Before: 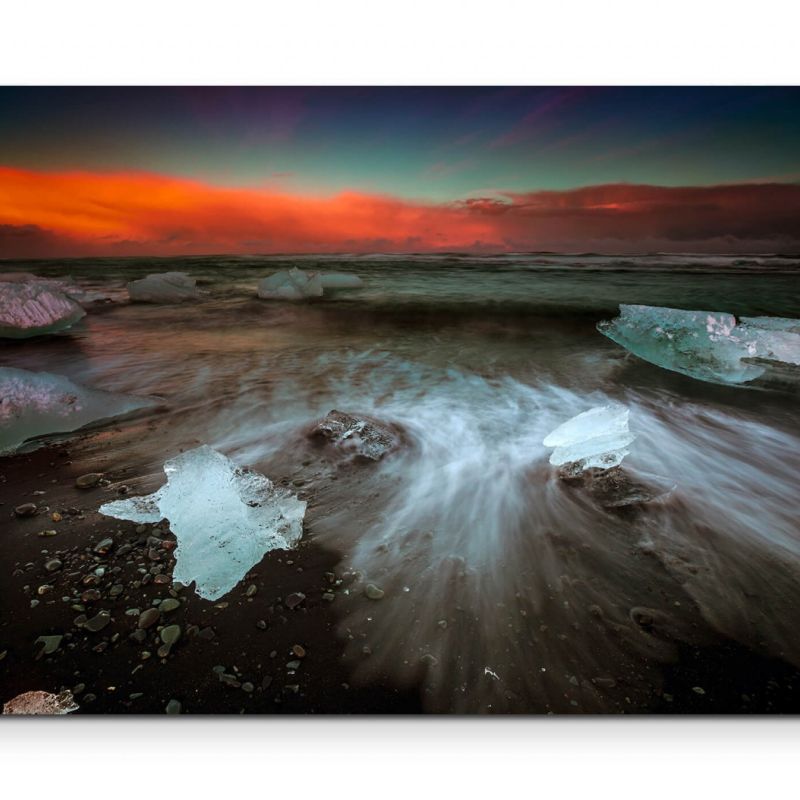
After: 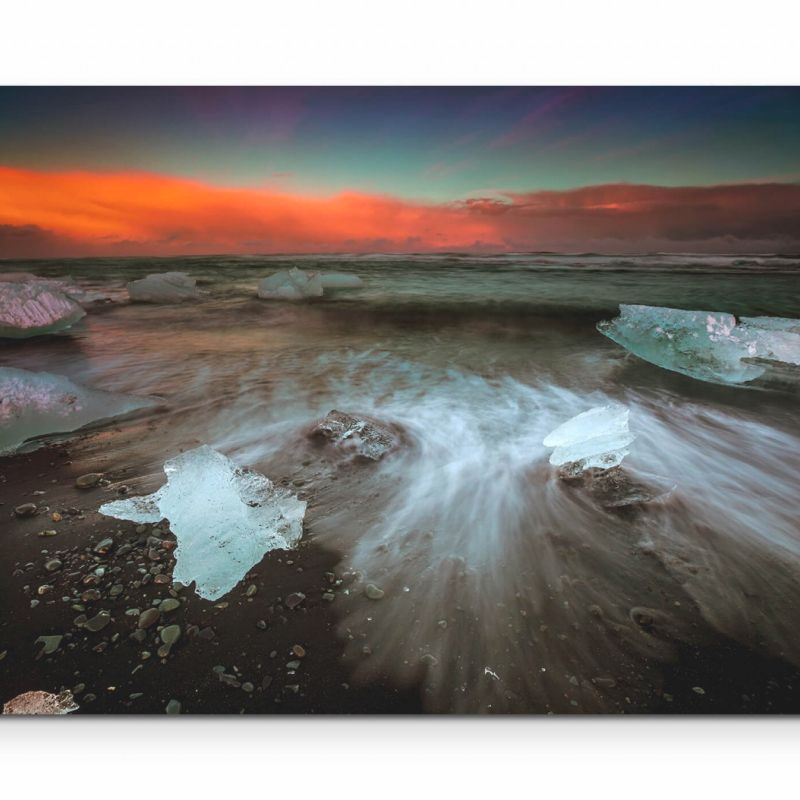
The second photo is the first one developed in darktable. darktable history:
contrast brightness saturation: contrast -0.15, brightness 0.05, saturation -0.12
exposure: exposure 0.3 EV, compensate highlight preservation false
